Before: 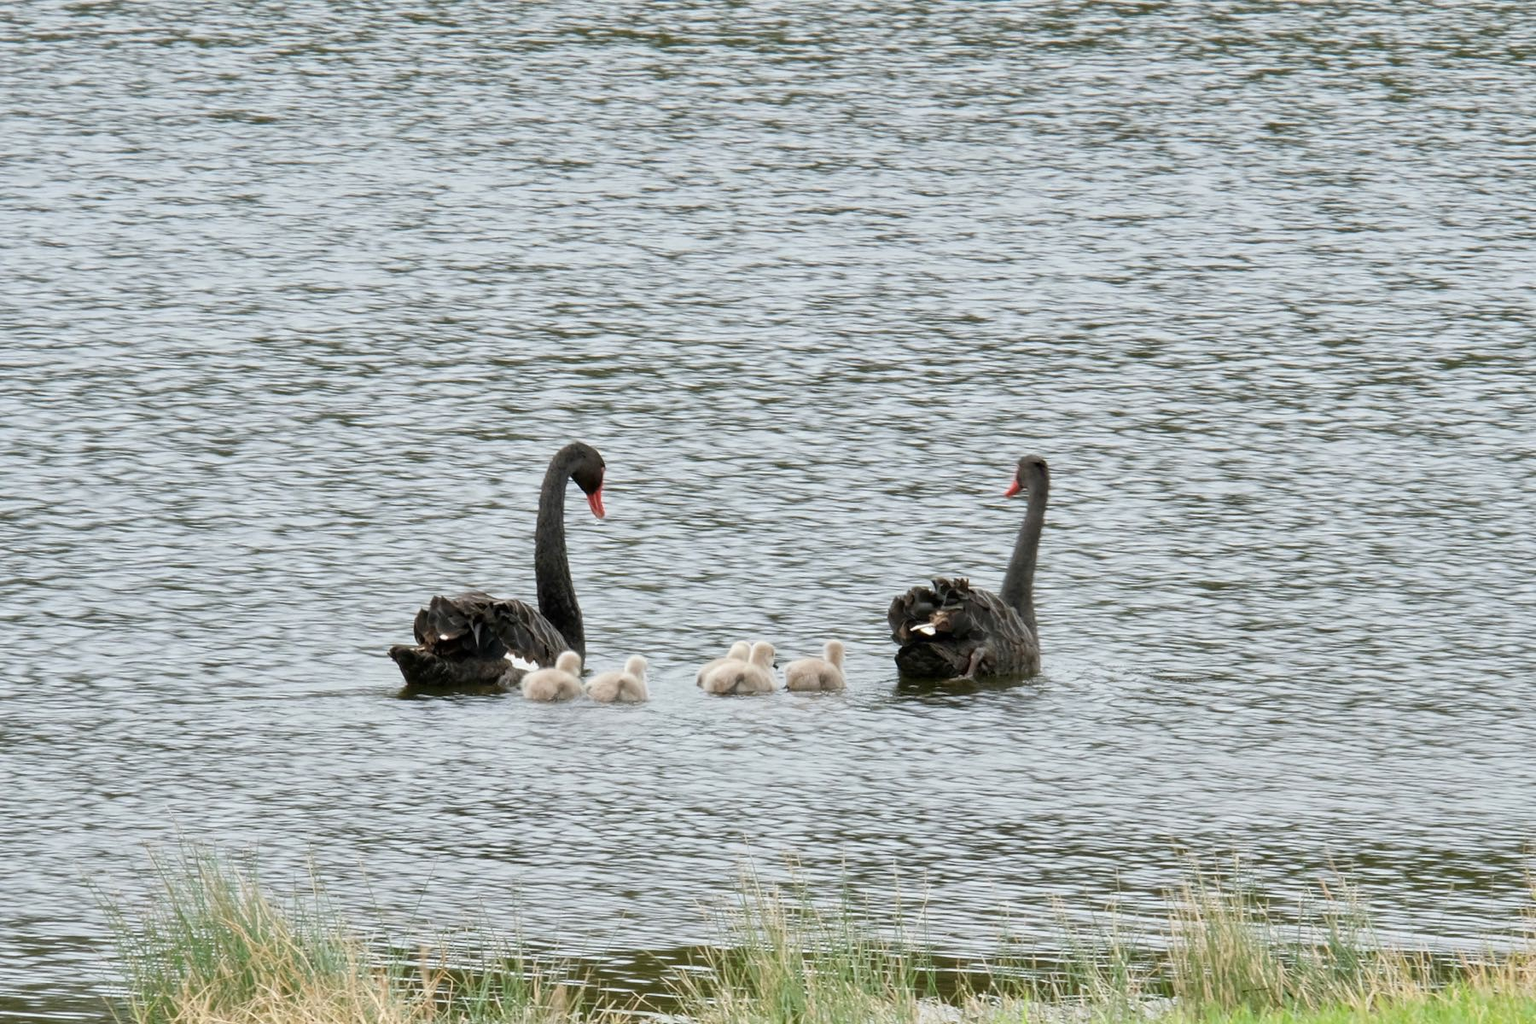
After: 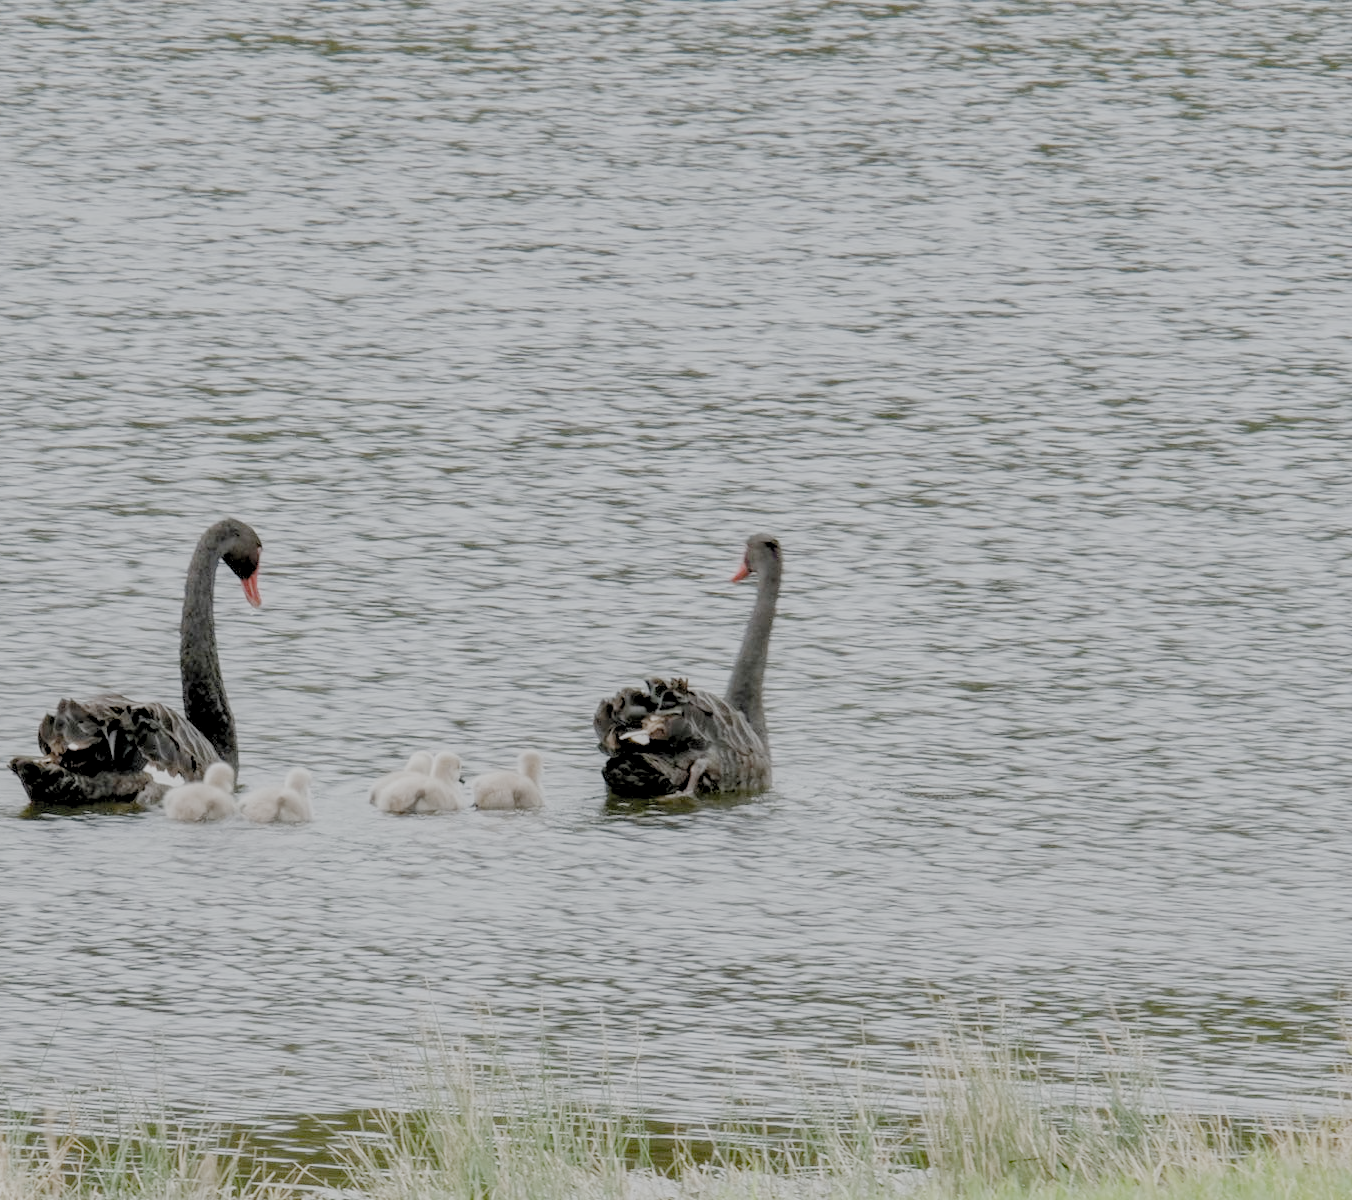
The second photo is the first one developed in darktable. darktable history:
color correction: highlights a* 0.054, highlights b* -0.674
crop and rotate: left 24.858%
local contrast: detail 130%
exposure: black level correction 0.001, exposure 1.039 EV, compensate highlight preservation false
filmic rgb: black relative exposure -4.49 EV, white relative exposure 6.61 EV, hardness 1.94, contrast 0.501, preserve chrominance no, color science v5 (2021), contrast in shadows safe, contrast in highlights safe
